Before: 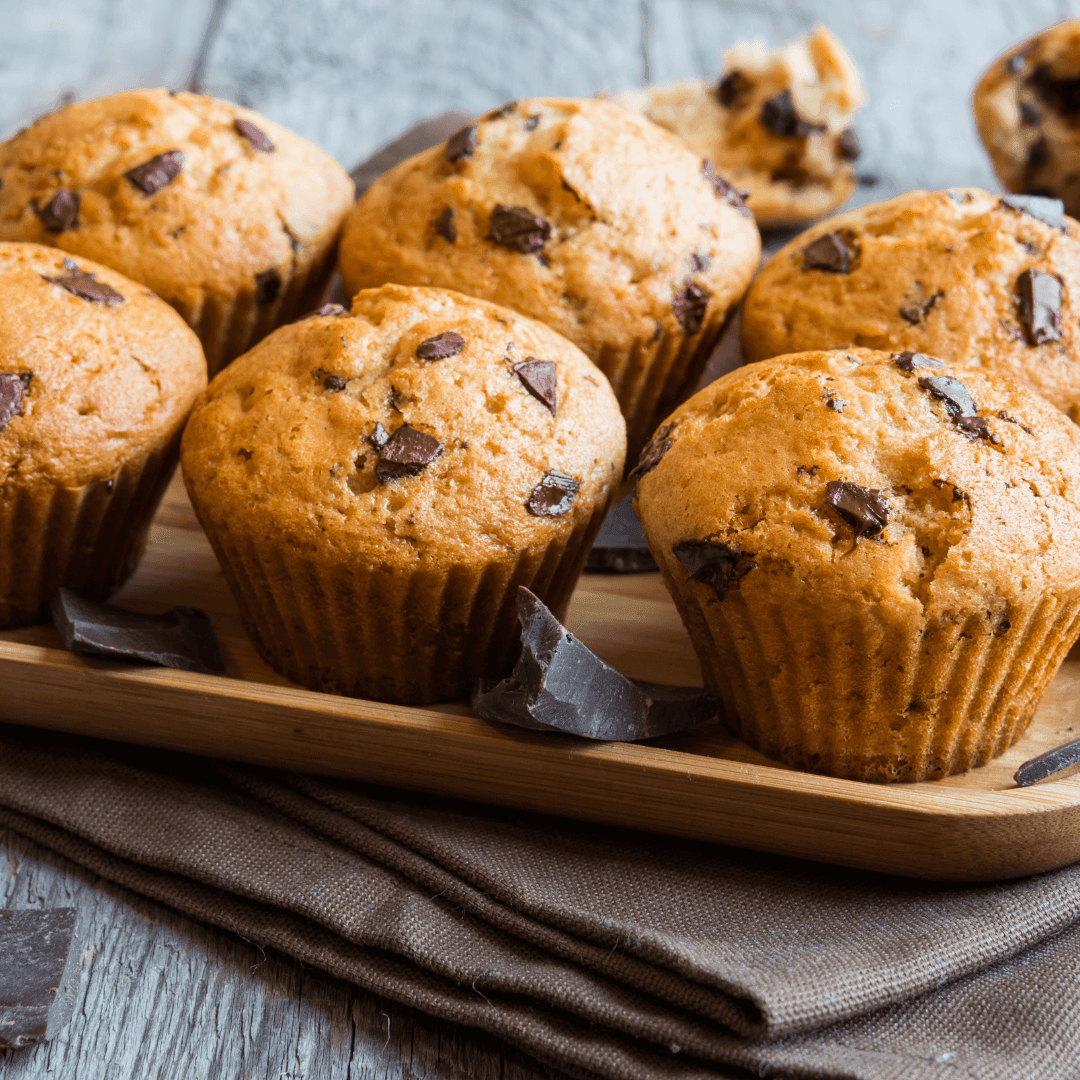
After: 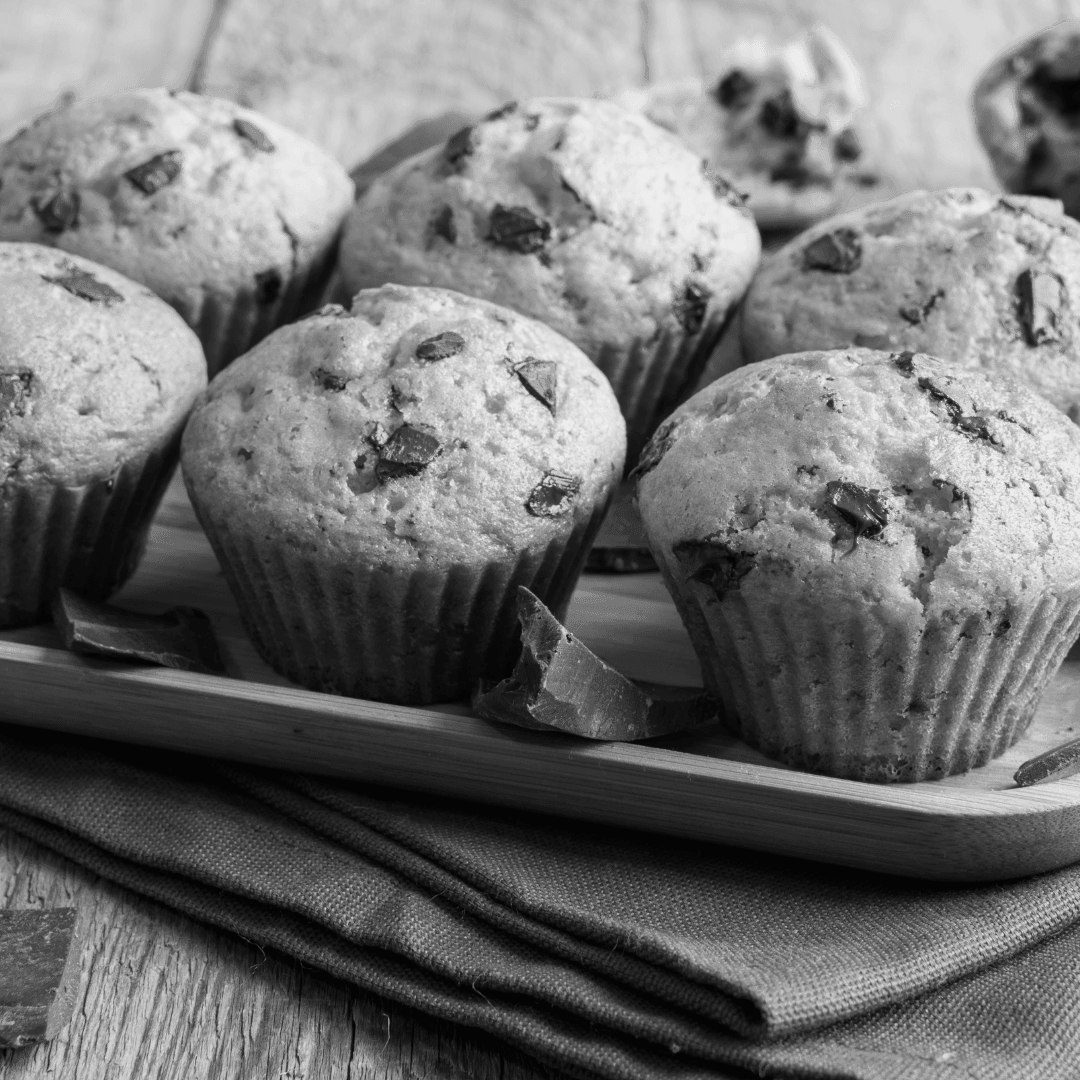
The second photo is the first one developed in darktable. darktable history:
monochrome: a 1.94, b -0.638
